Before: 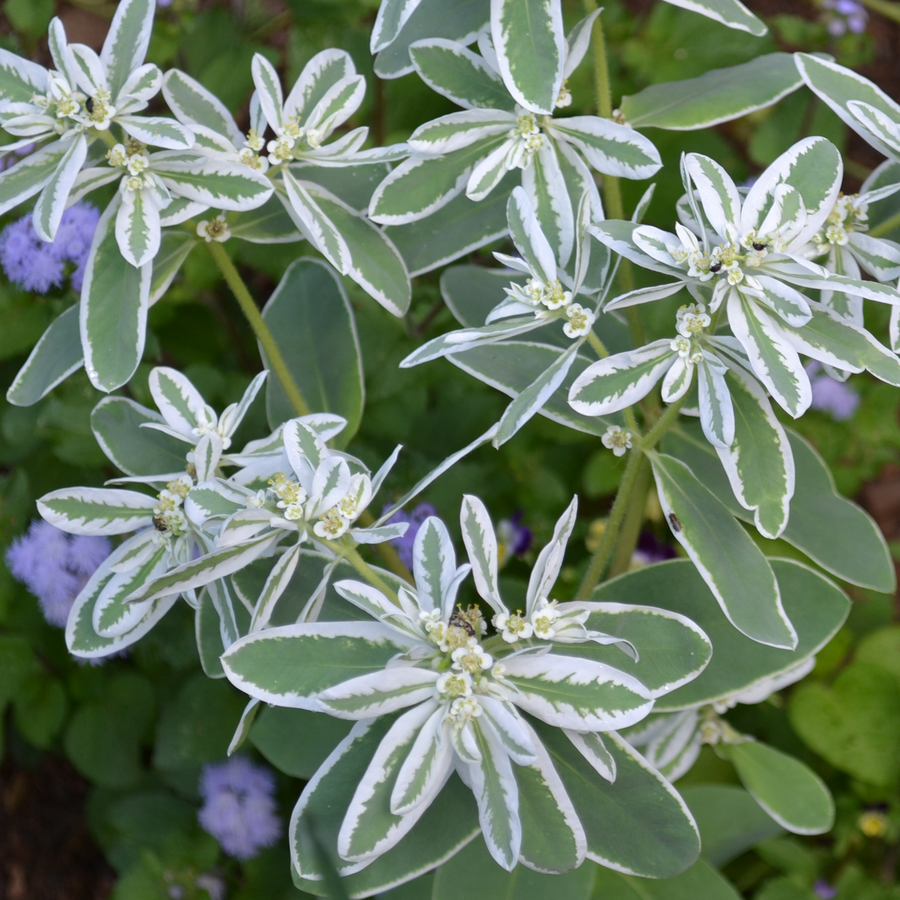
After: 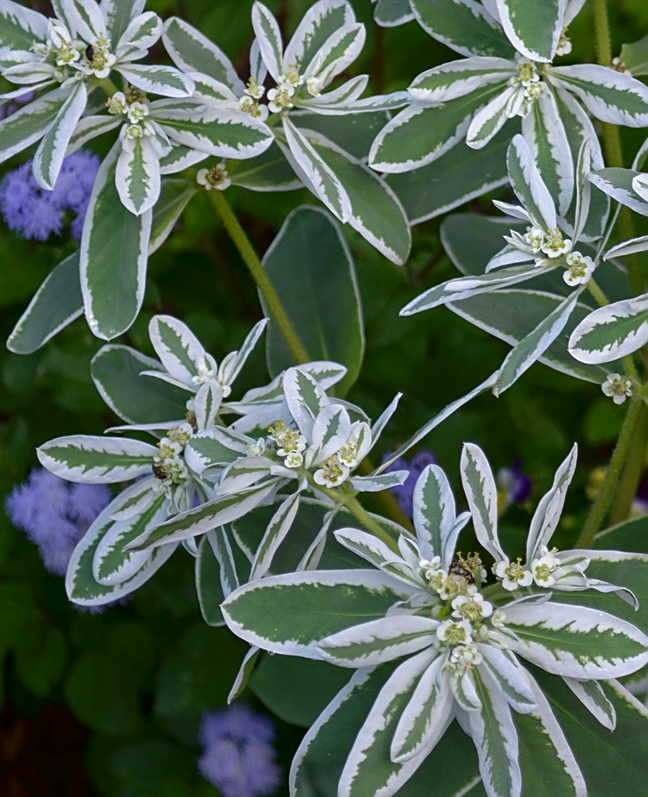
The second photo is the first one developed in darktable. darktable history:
contrast brightness saturation: brightness -0.215, saturation 0.075
sharpen: on, module defaults
crop: top 5.793%, right 27.899%, bottom 5.612%
local contrast: detail 110%
